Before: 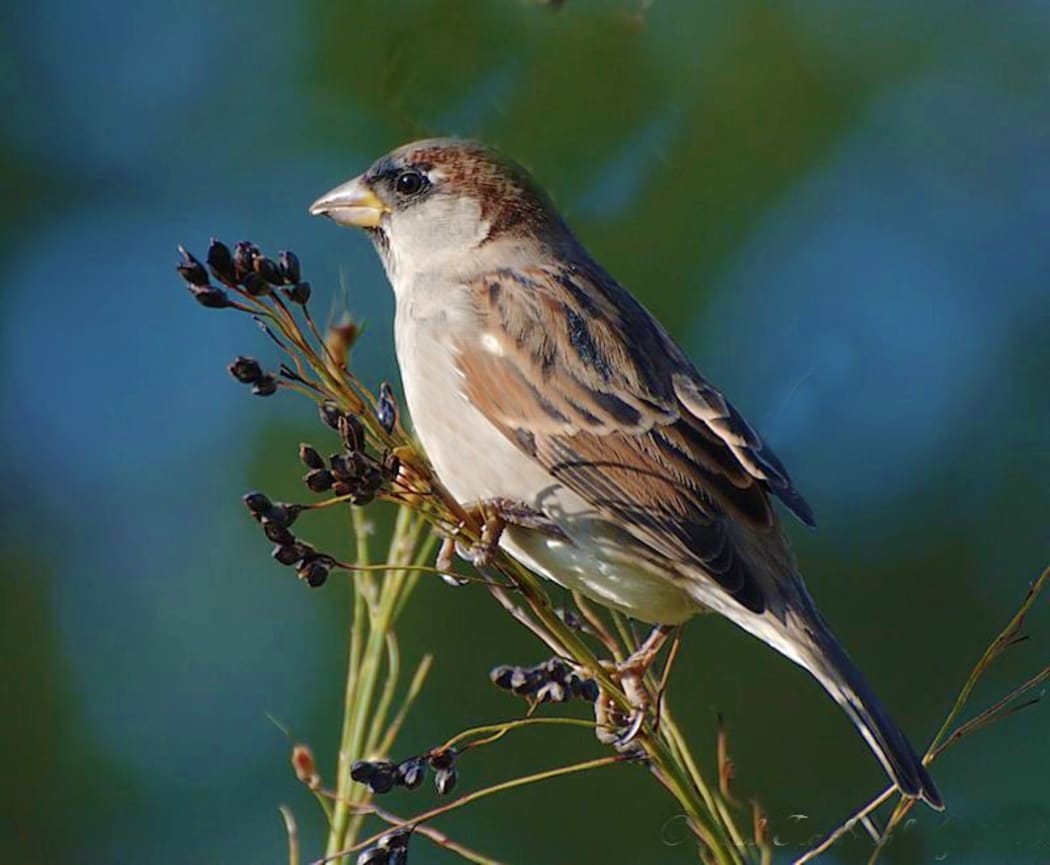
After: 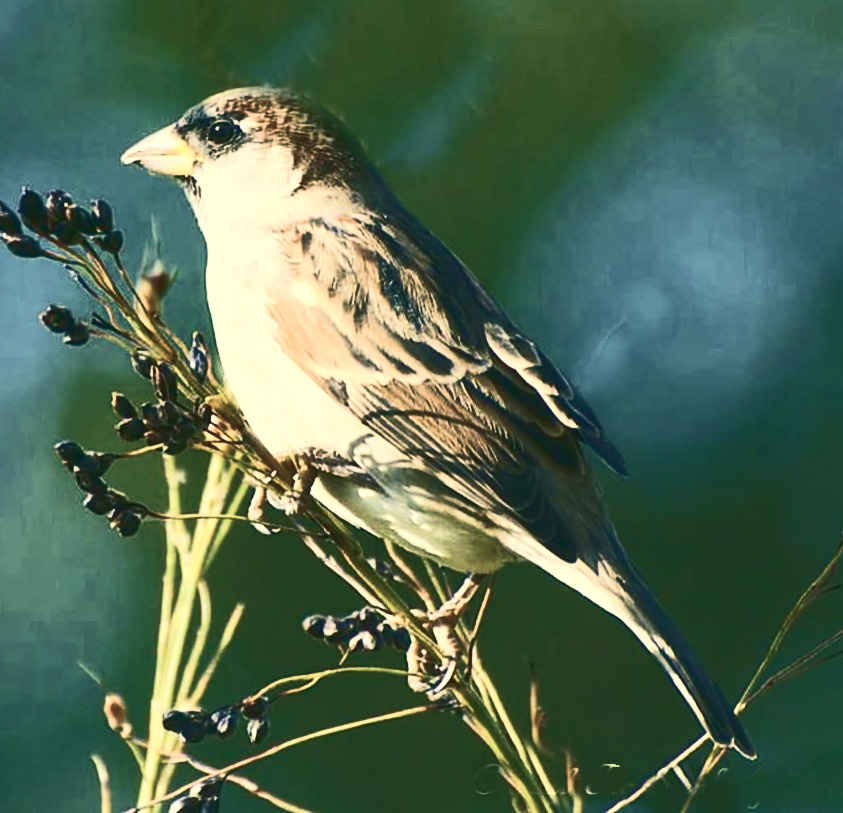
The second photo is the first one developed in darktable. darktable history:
crop and rotate: left 17.964%, top 5.948%, right 1.712%
local contrast: mode bilateral grid, contrast 20, coarseness 50, detail 119%, midtone range 0.2
color correction: highlights a* -0.466, highlights b* 9.39, shadows a* -9.44, shadows b* 1.46
velvia: strength 29%
contrast brightness saturation: contrast 0.096, saturation -0.293
base curve: curves: ch0 [(0, 0.015) (0.085, 0.116) (0.134, 0.298) (0.19, 0.545) (0.296, 0.764) (0.599, 0.982) (1, 1)]
color balance rgb: highlights gain › chroma 2.994%, highlights gain › hue 76.11°, linear chroma grading › shadows -6.323%, linear chroma grading › highlights -7.562%, linear chroma grading › global chroma -10.293%, linear chroma grading › mid-tones -8.067%, perceptual saturation grading › global saturation 0.451%
